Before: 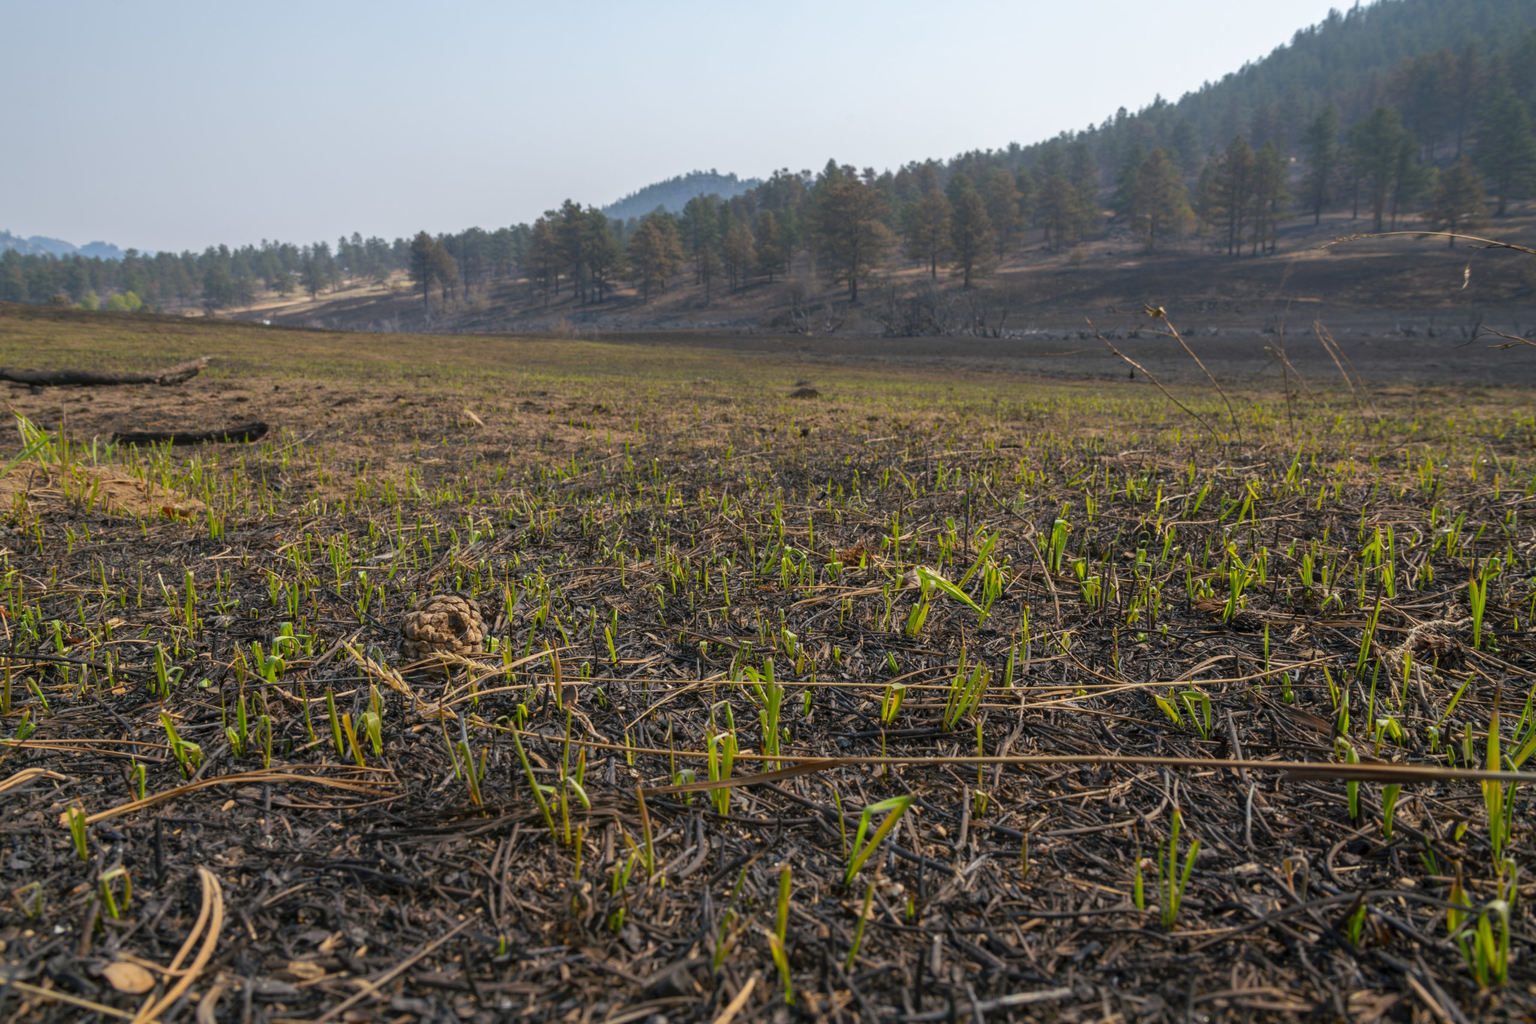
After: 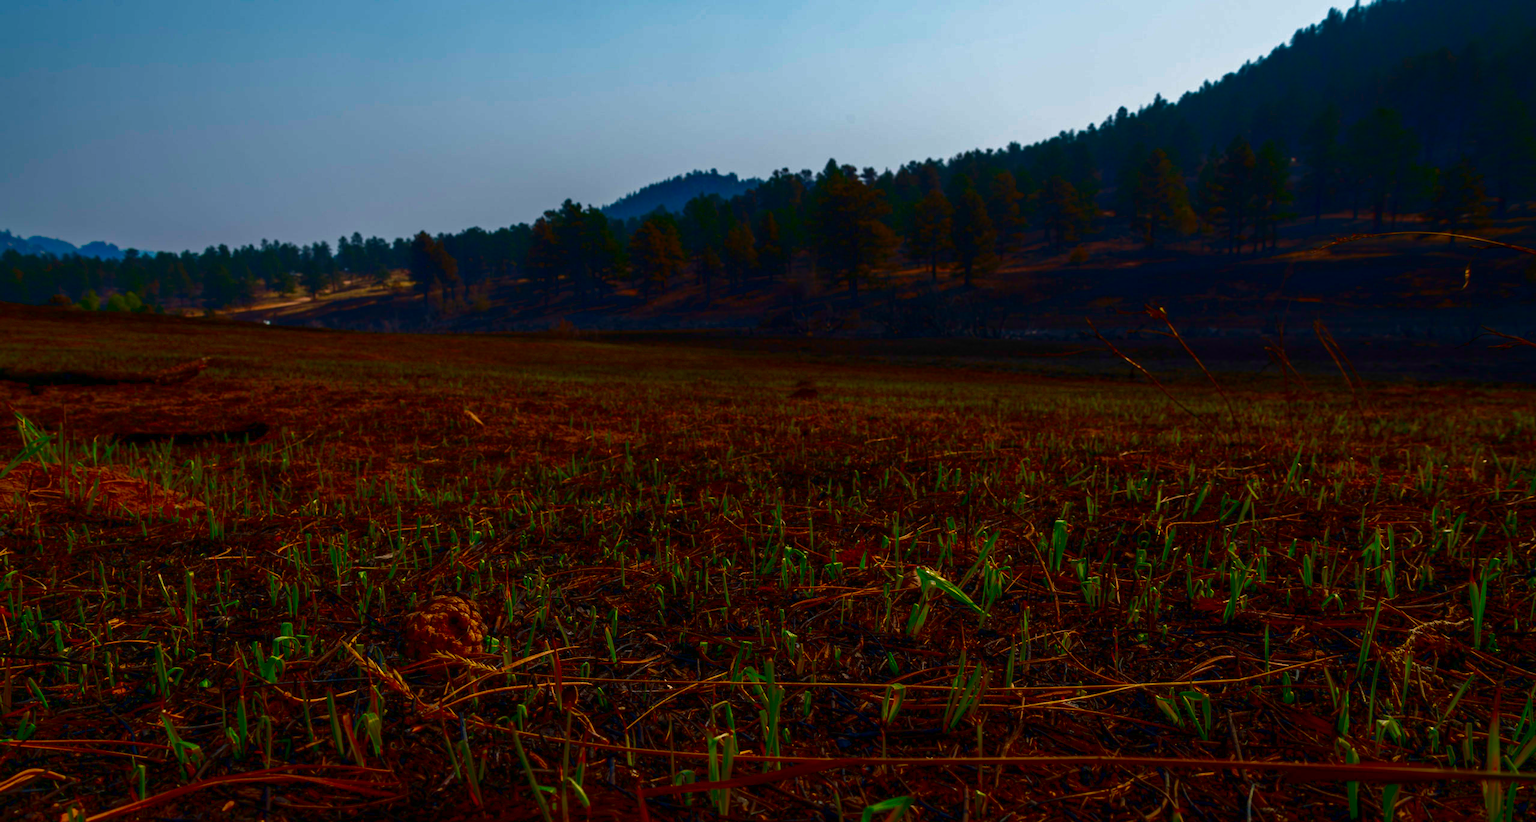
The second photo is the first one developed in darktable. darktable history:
contrast brightness saturation: brightness -1, saturation 1
velvia: on, module defaults
crop: bottom 19.644%
